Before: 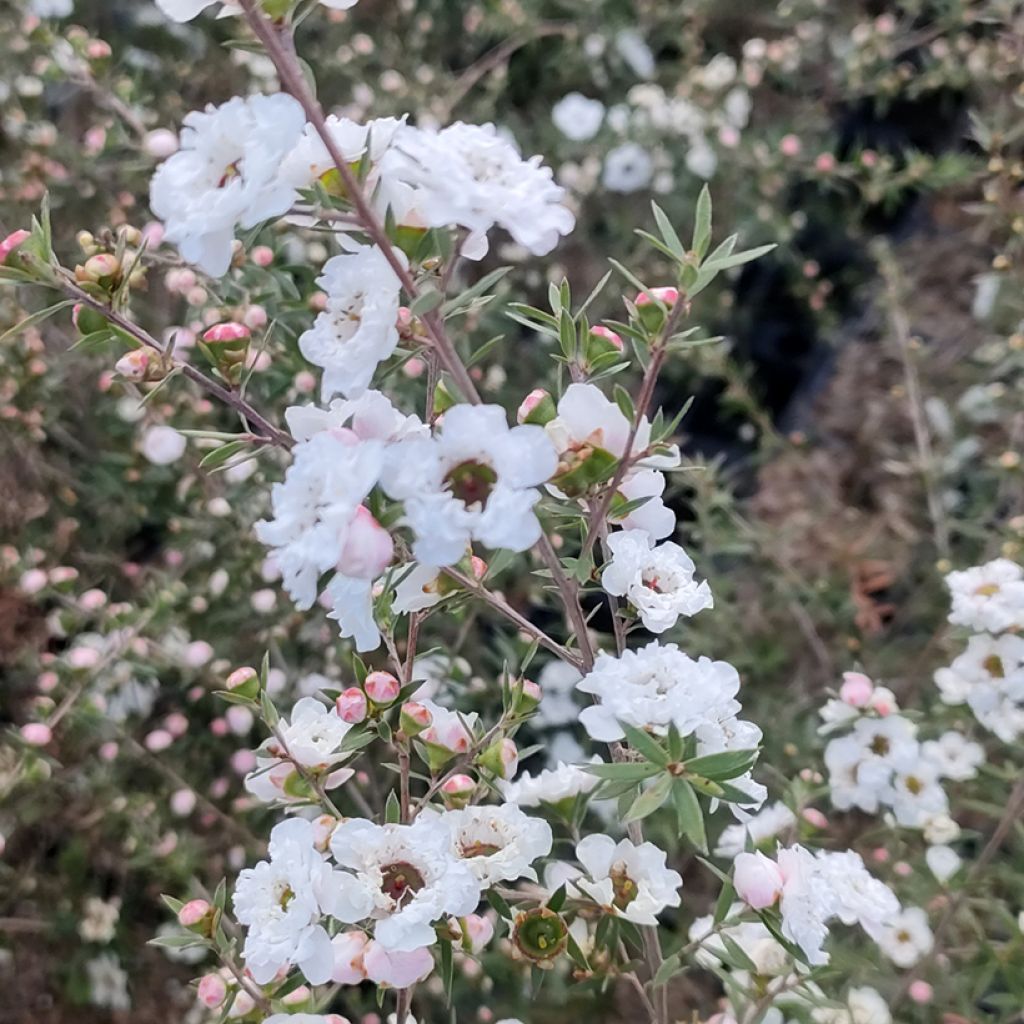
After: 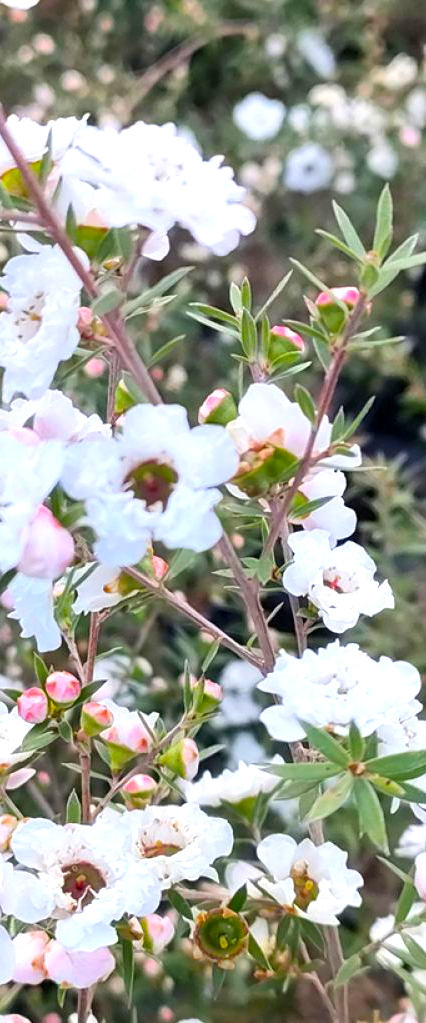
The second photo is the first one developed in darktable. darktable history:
color balance rgb: linear chroma grading › global chroma 15%, perceptual saturation grading › global saturation 30%
crop: left 31.229%, right 27.105%
exposure: exposure 0.564 EV, compensate highlight preservation false
